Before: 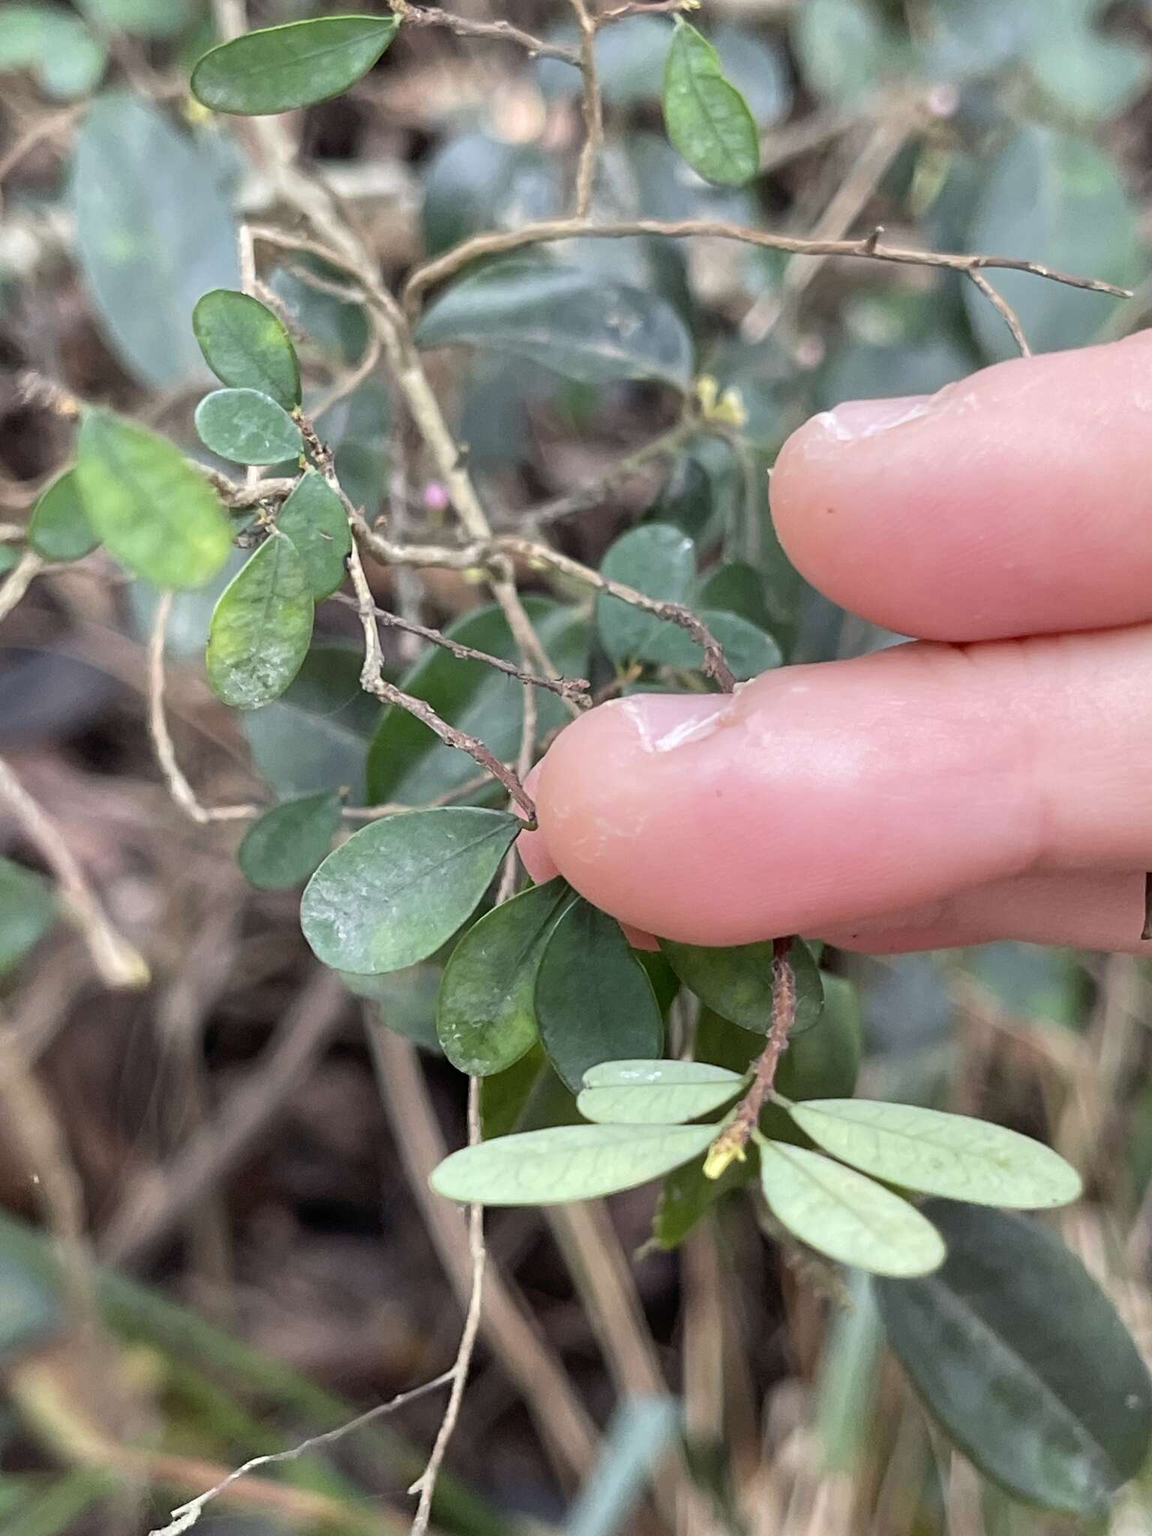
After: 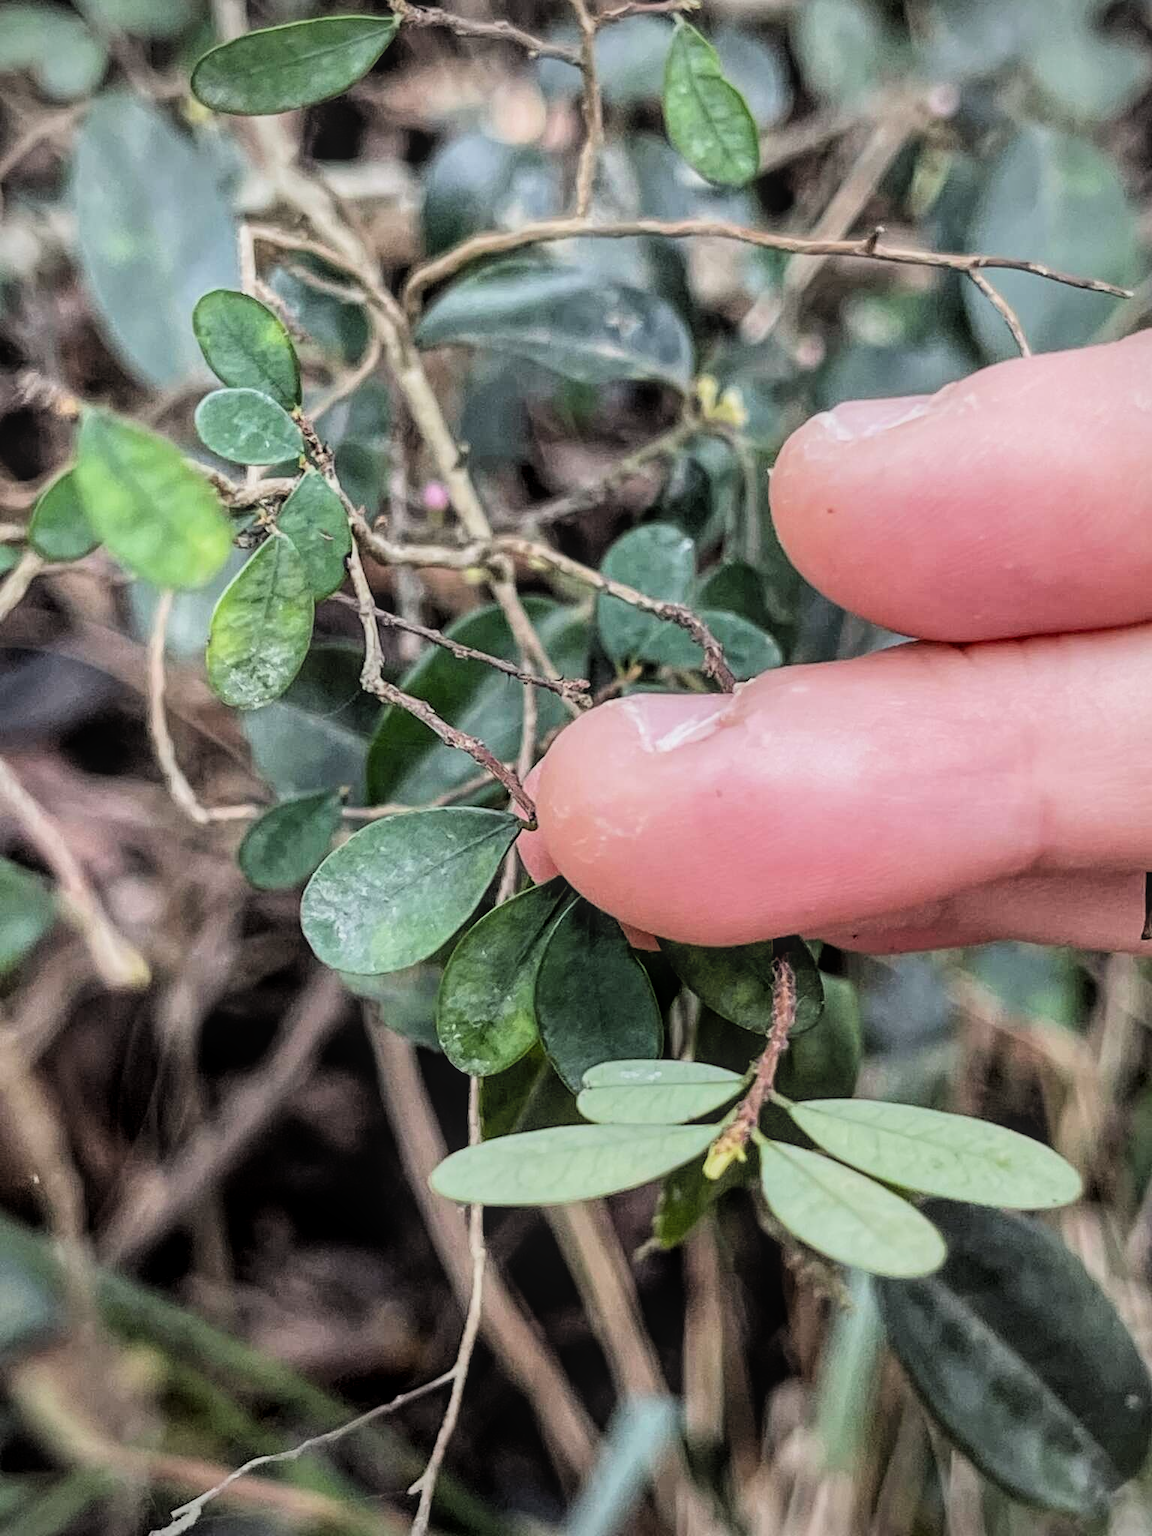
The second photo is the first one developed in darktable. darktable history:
filmic rgb: black relative exposure -5 EV, hardness 2.88, contrast 1.5
exposure: exposure -0.177 EV, compensate highlight preservation false
local contrast: highlights 74%, shadows 55%, detail 176%, midtone range 0.207
vignetting: fall-off radius 60.92%
